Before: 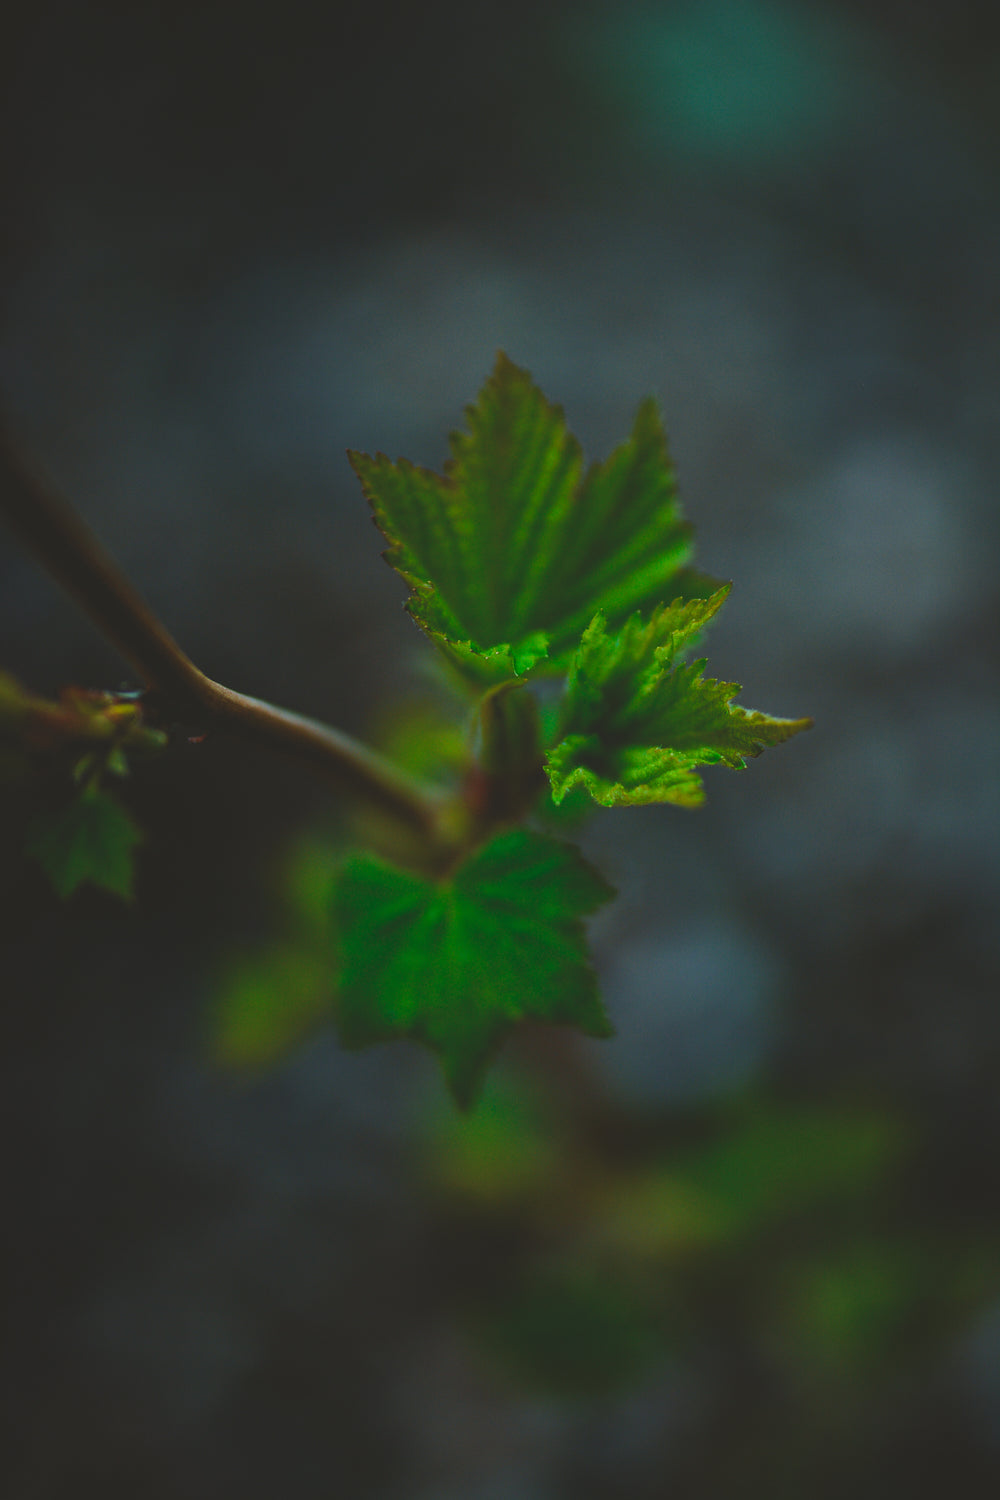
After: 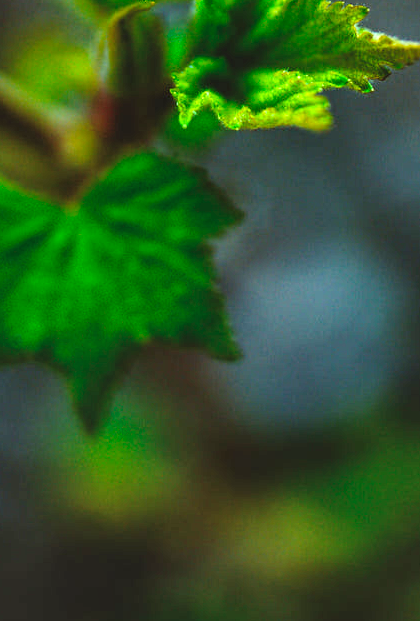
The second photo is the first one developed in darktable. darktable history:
local contrast: highlights 145%, shadows 151%, detail 139%, midtone range 0.252
crop: left 37.398%, top 45.168%, right 20.53%, bottom 13.409%
base curve: curves: ch0 [(0, 0) (0.026, 0.03) (0.109, 0.232) (0.351, 0.748) (0.669, 0.968) (1, 1)], preserve colors none
contrast brightness saturation: contrast -0.023, brightness -0.009, saturation 0.026
